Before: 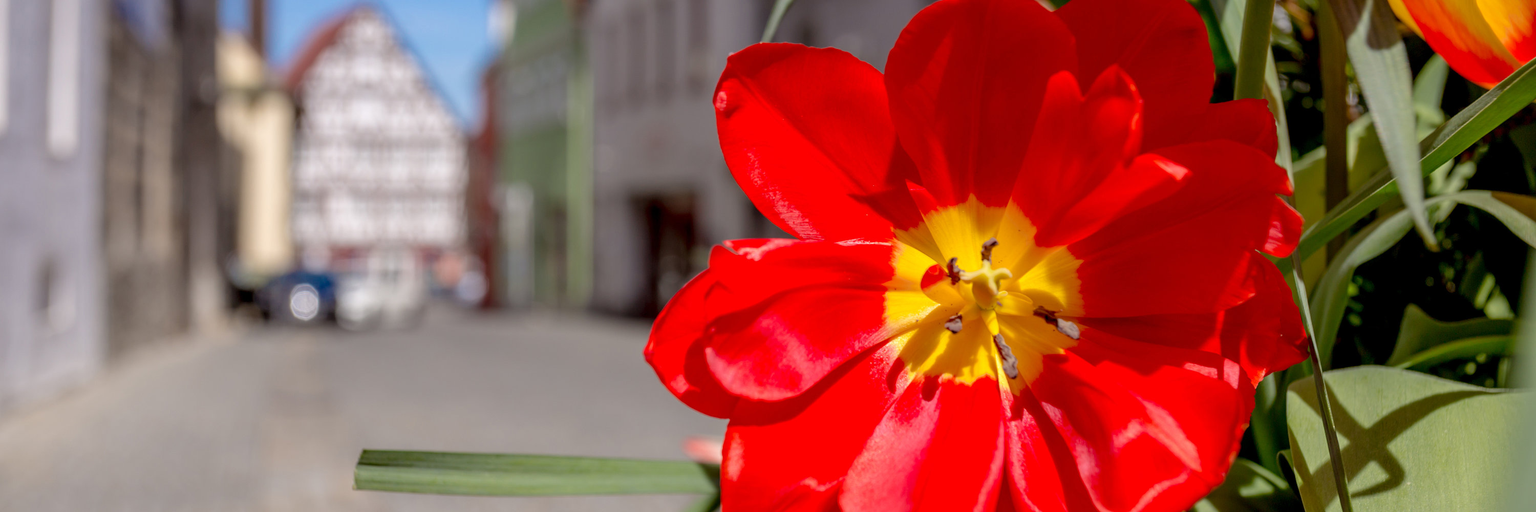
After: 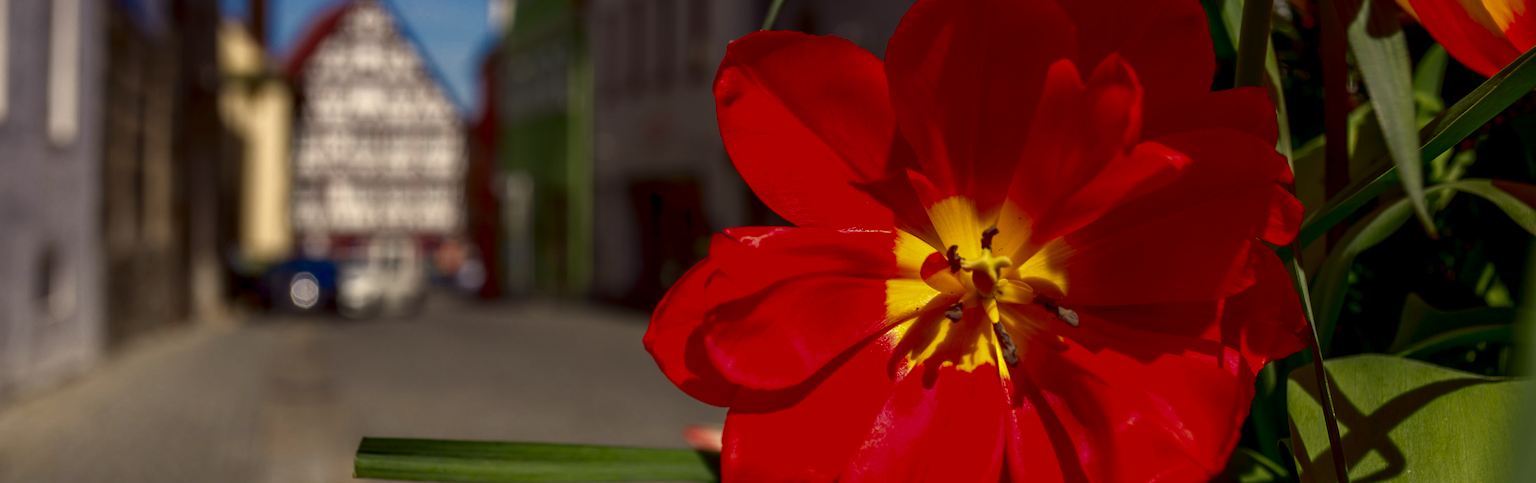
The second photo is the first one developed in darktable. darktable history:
contrast brightness saturation: contrast 0.09, brightness -0.59, saturation 0.17
color correction: highlights a* 1.39, highlights b* 17.83
crop and rotate: top 2.479%, bottom 3.018%
